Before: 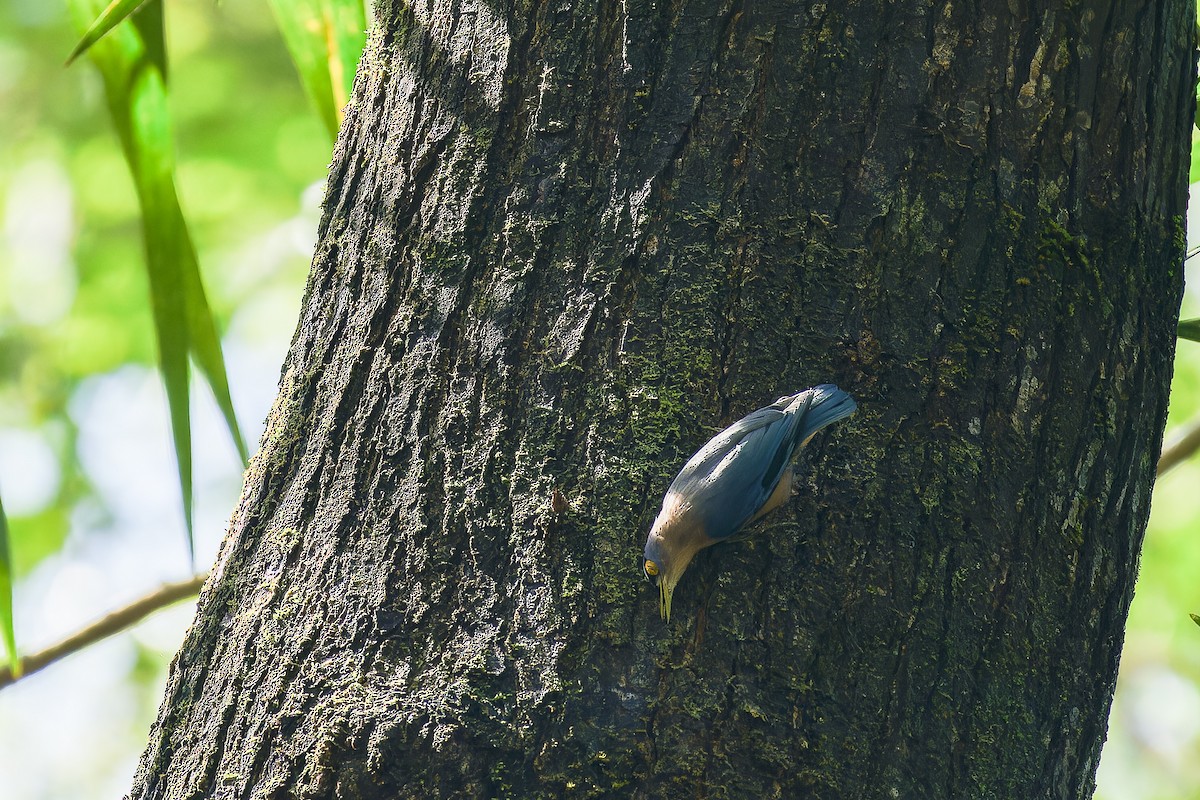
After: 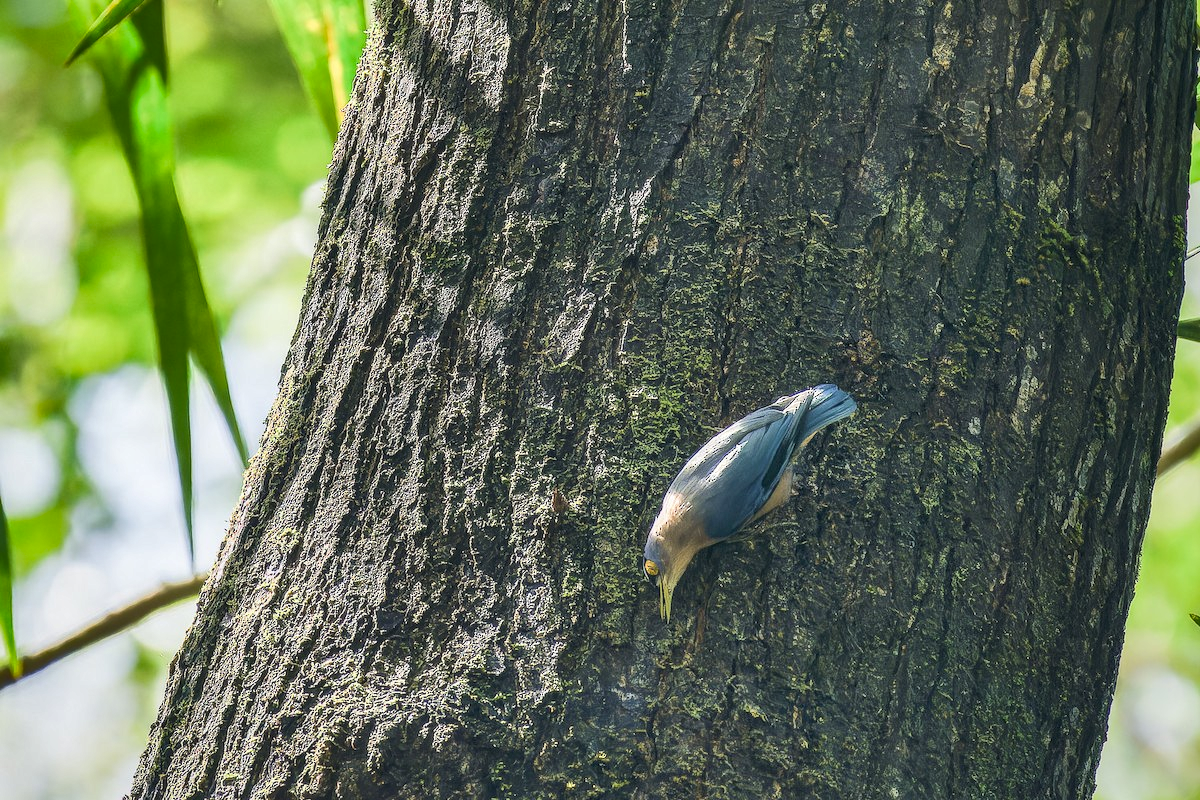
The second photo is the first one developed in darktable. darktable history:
shadows and highlights: shadows 60, soften with gaussian
vignetting: brightness -0.233, saturation 0.141
local contrast: on, module defaults
